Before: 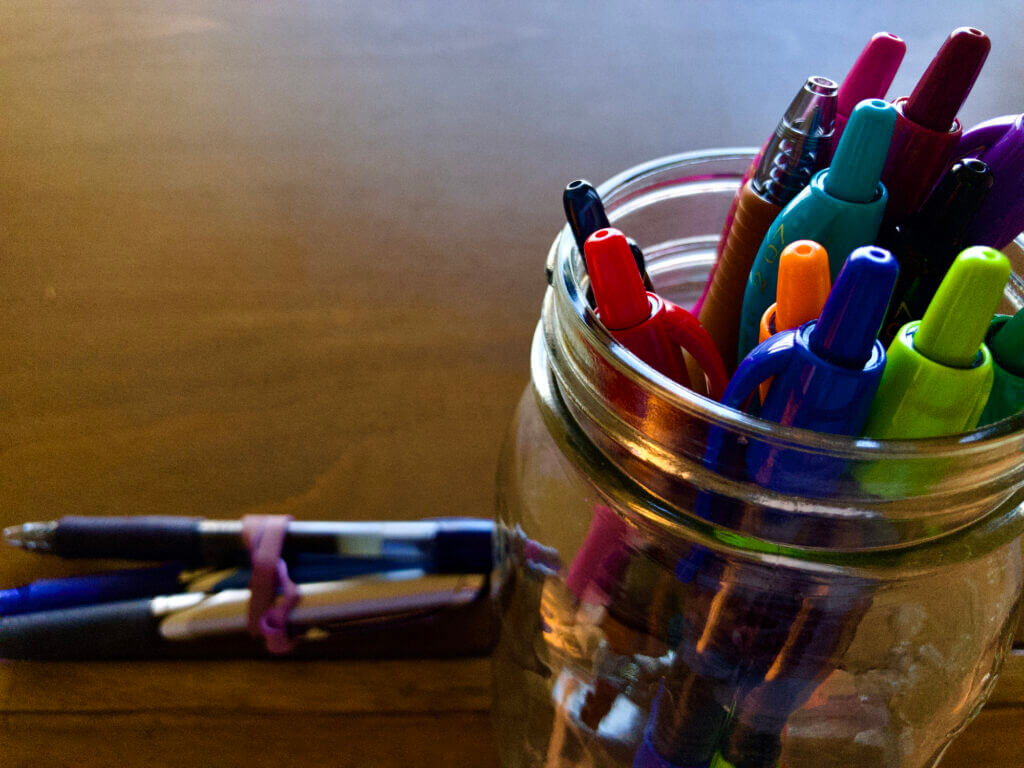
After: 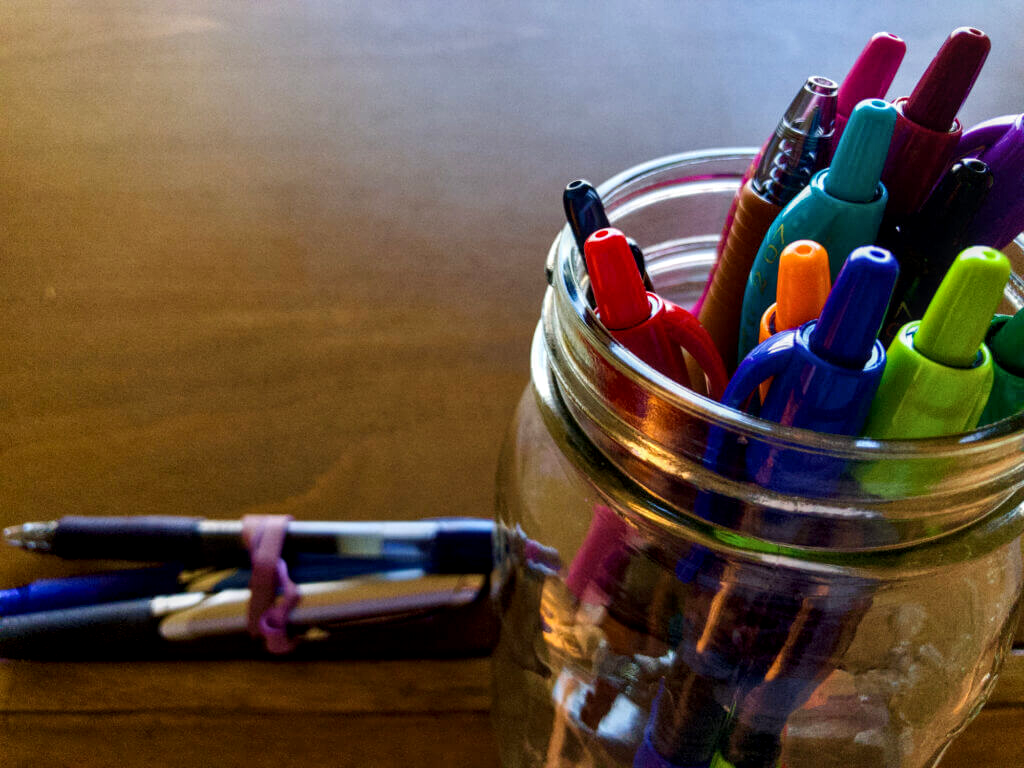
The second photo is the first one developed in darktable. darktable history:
local contrast: on, module defaults
base curve: curves: ch0 [(0, 0) (0.472, 0.508) (1, 1)], preserve colors none
